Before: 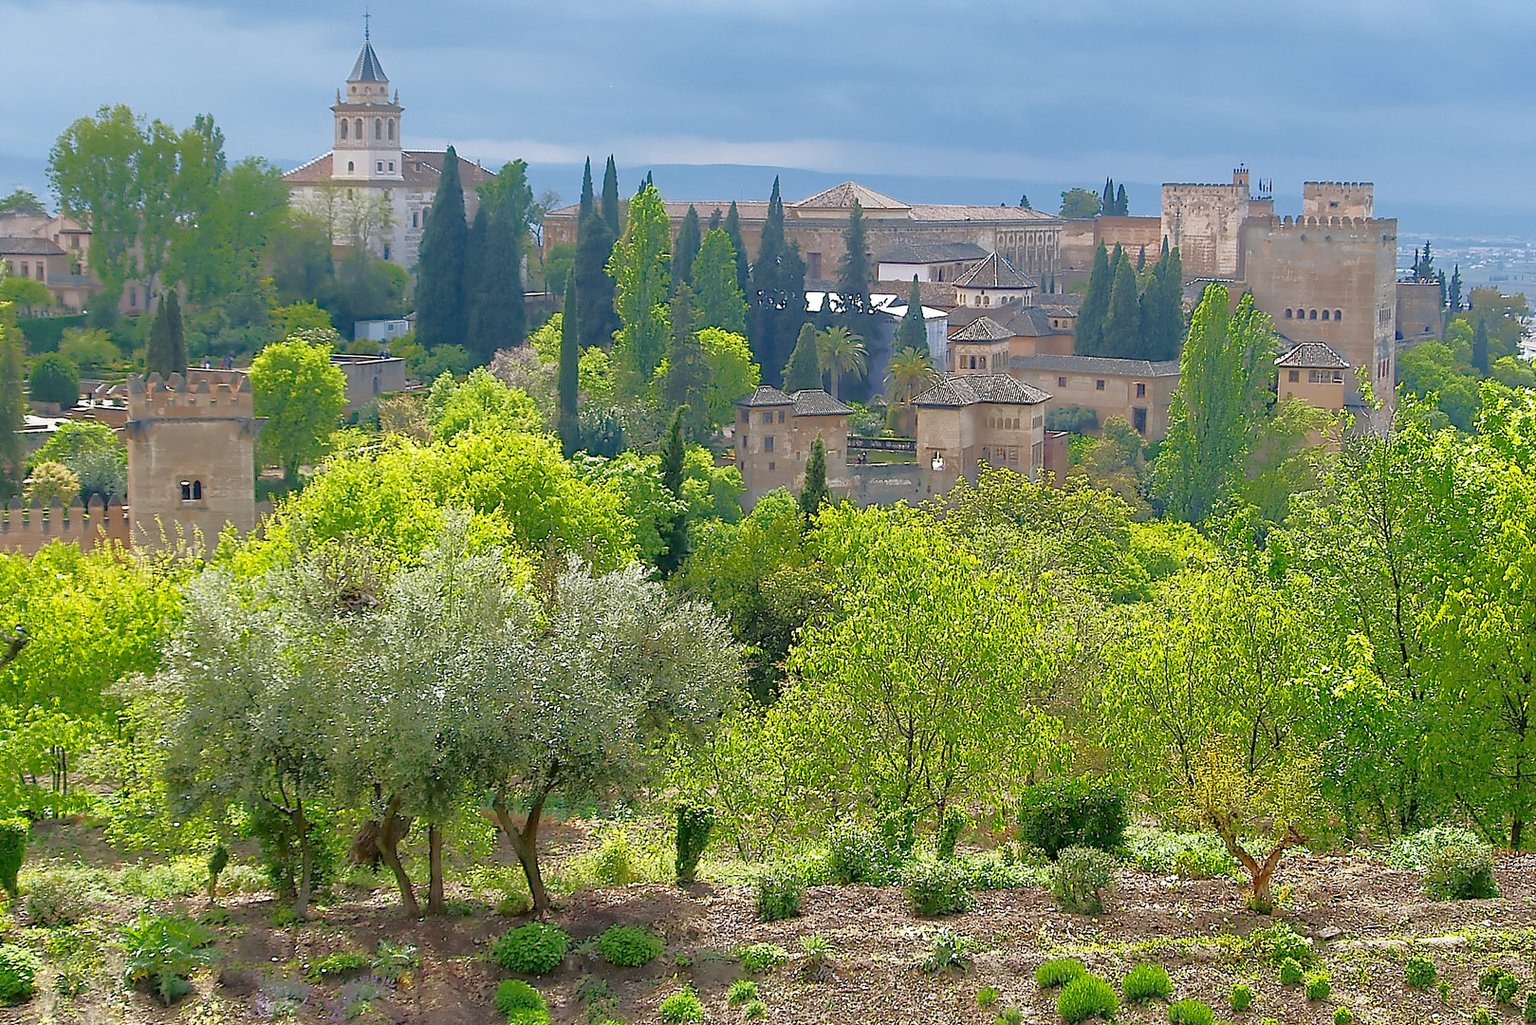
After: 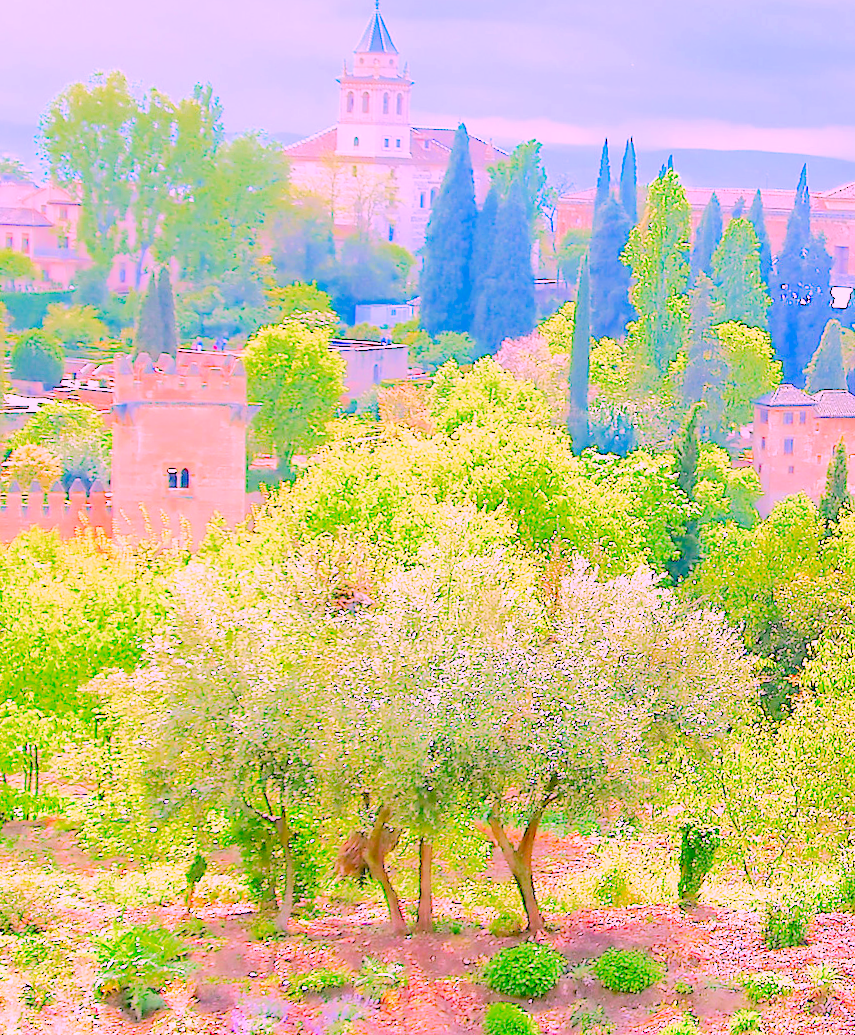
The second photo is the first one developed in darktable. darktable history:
crop: left 0.587%, right 45.588%, bottom 0.086%
color correction: highlights a* 19.5, highlights b* -11.53, saturation 1.69
filmic rgb: middle gray luminance 2.5%, black relative exposure -10 EV, white relative exposure 7 EV, threshold 6 EV, dynamic range scaling 10%, target black luminance 0%, hardness 3.19, latitude 44.39%, contrast 0.682, highlights saturation mix 5%, shadows ↔ highlights balance 13.63%, add noise in highlights 0, color science v3 (2019), use custom middle-gray values true, iterations of high-quality reconstruction 0, contrast in highlights soft, enable highlight reconstruction true
rotate and perspective: rotation 1.57°, crop left 0.018, crop right 0.982, crop top 0.039, crop bottom 0.961
